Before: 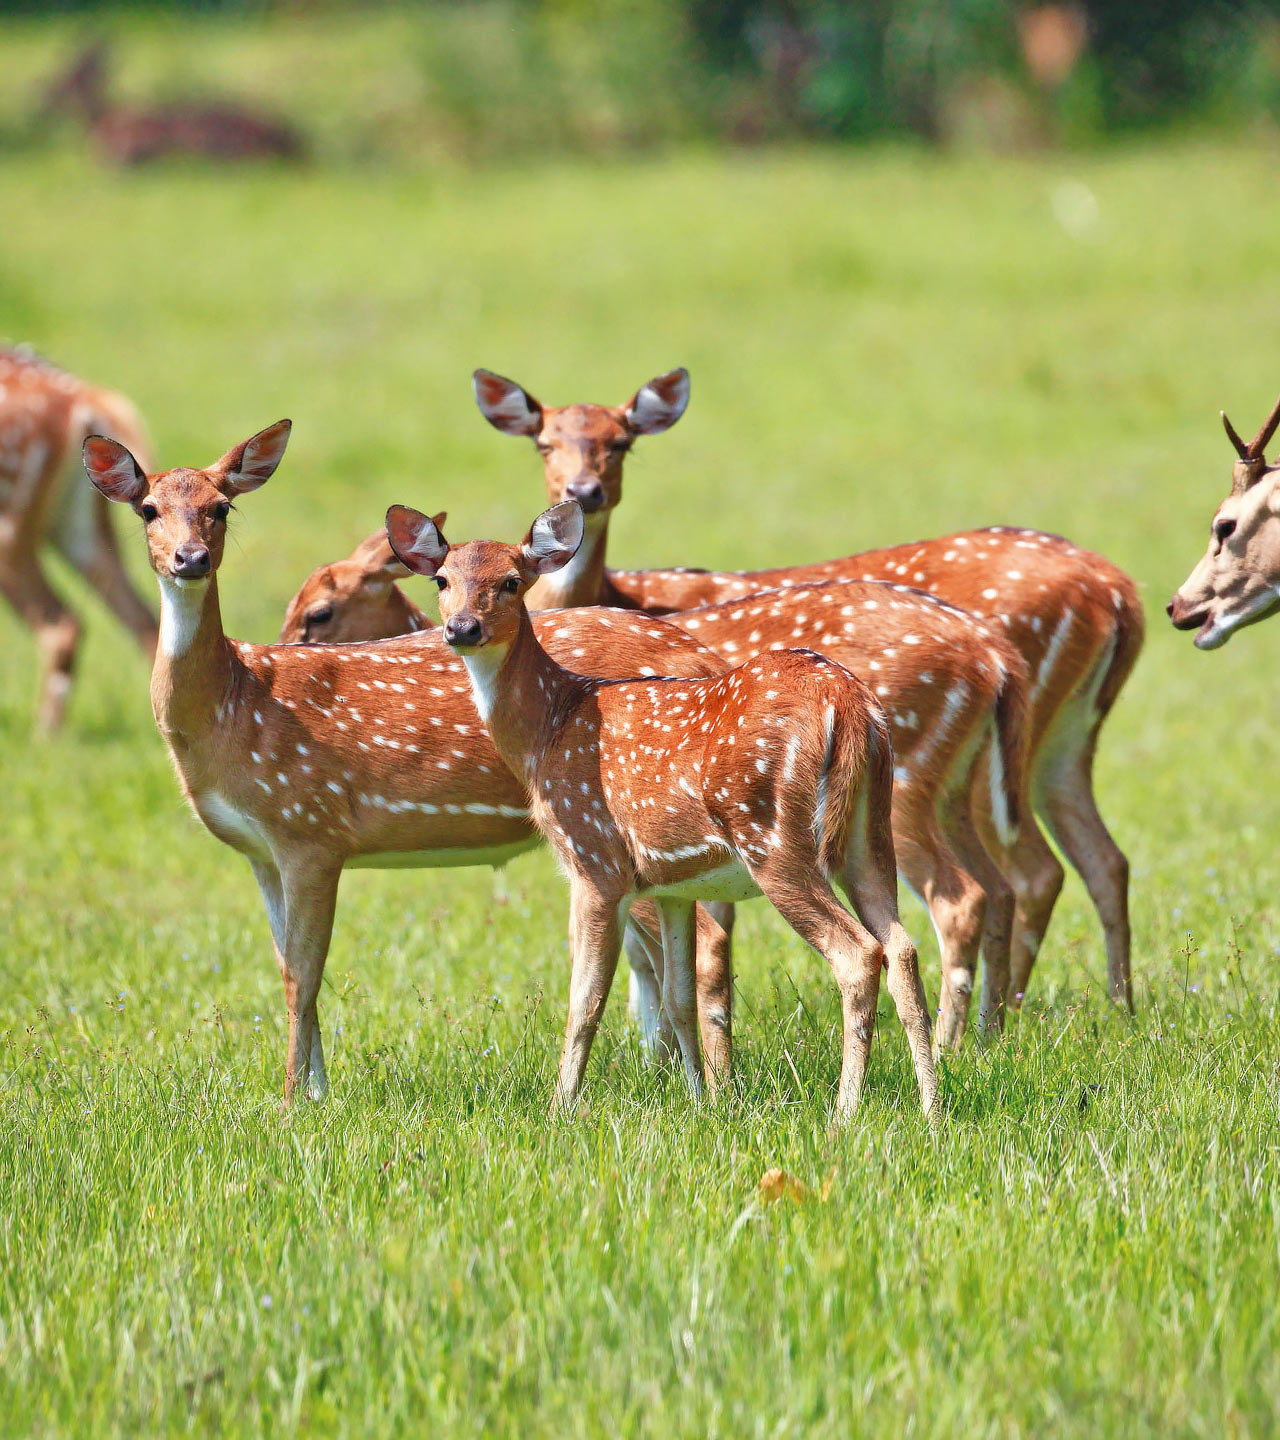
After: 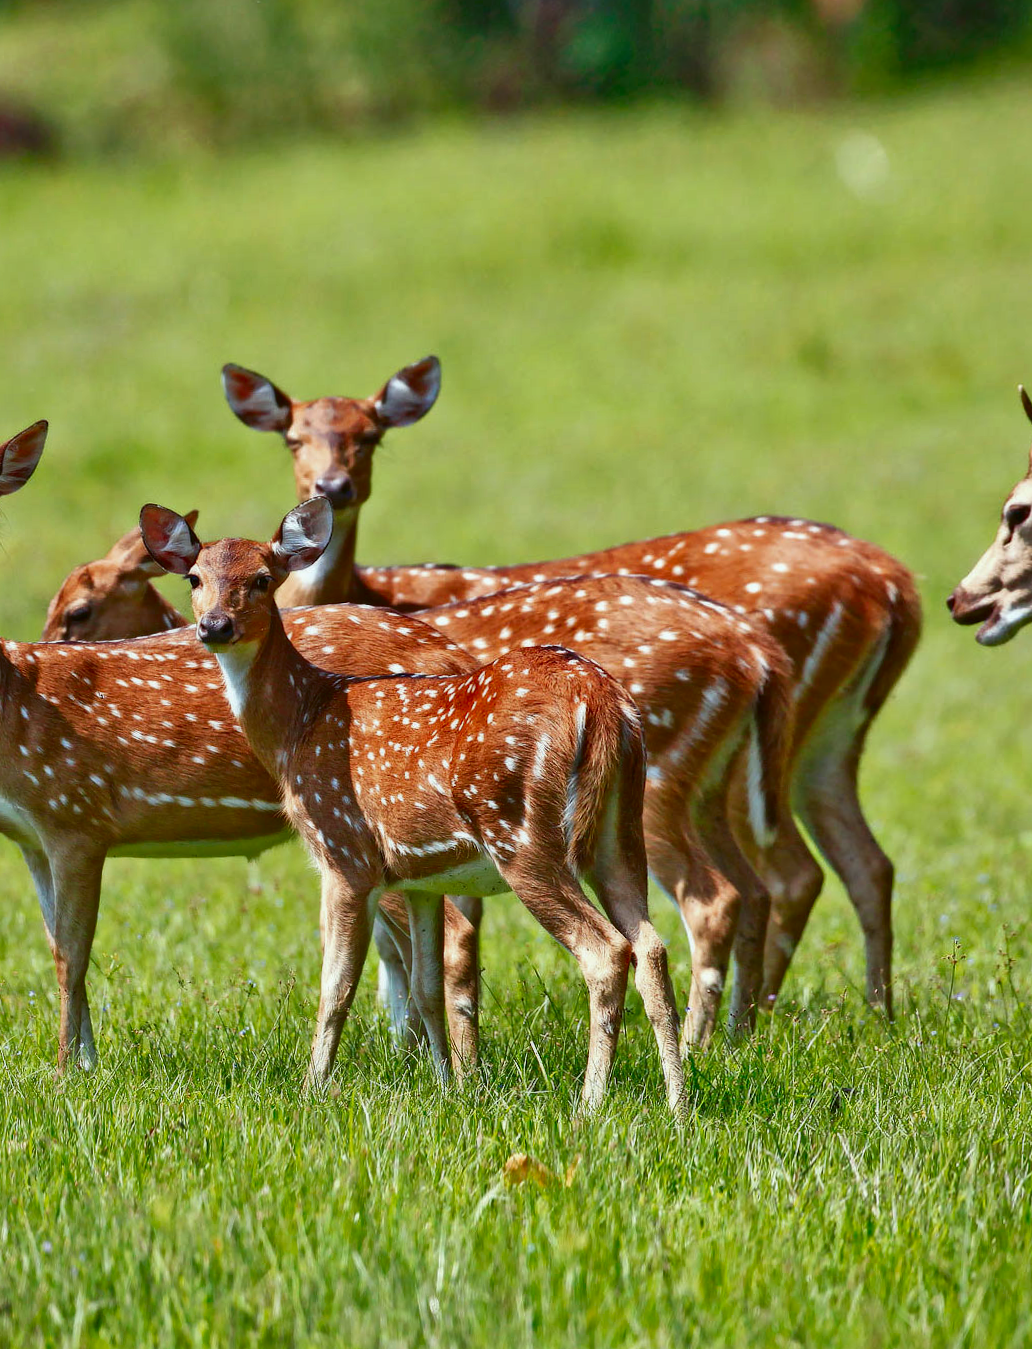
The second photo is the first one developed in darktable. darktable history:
crop and rotate: left 14.584%
color balance: lift [1.004, 1.002, 1.002, 0.998], gamma [1, 1.007, 1.002, 0.993], gain [1, 0.977, 1.013, 1.023], contrast -3.64%
local contrast: mode bilateral grid, contrast 20, coarseness 50, detail 120%, midtone range 0.2
rotate and perspective: rotation 0.062°, lens shift (vertical) 0.115, lens shift (horizontal) -0.133, crop left 0.047, crop right 0.94, crop top 0.061, crop bottom 0.94
contrast brightness saturation: brightness -0.2, saturation 0.08
